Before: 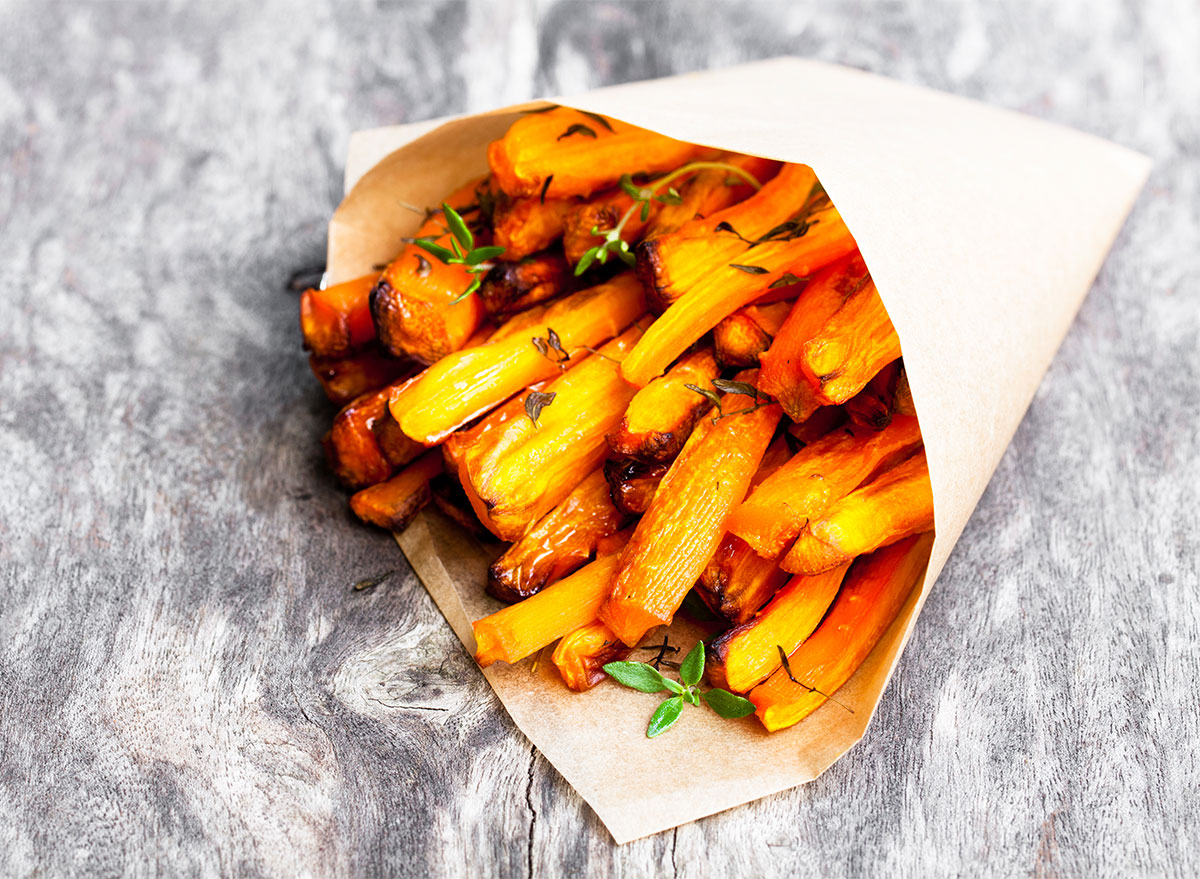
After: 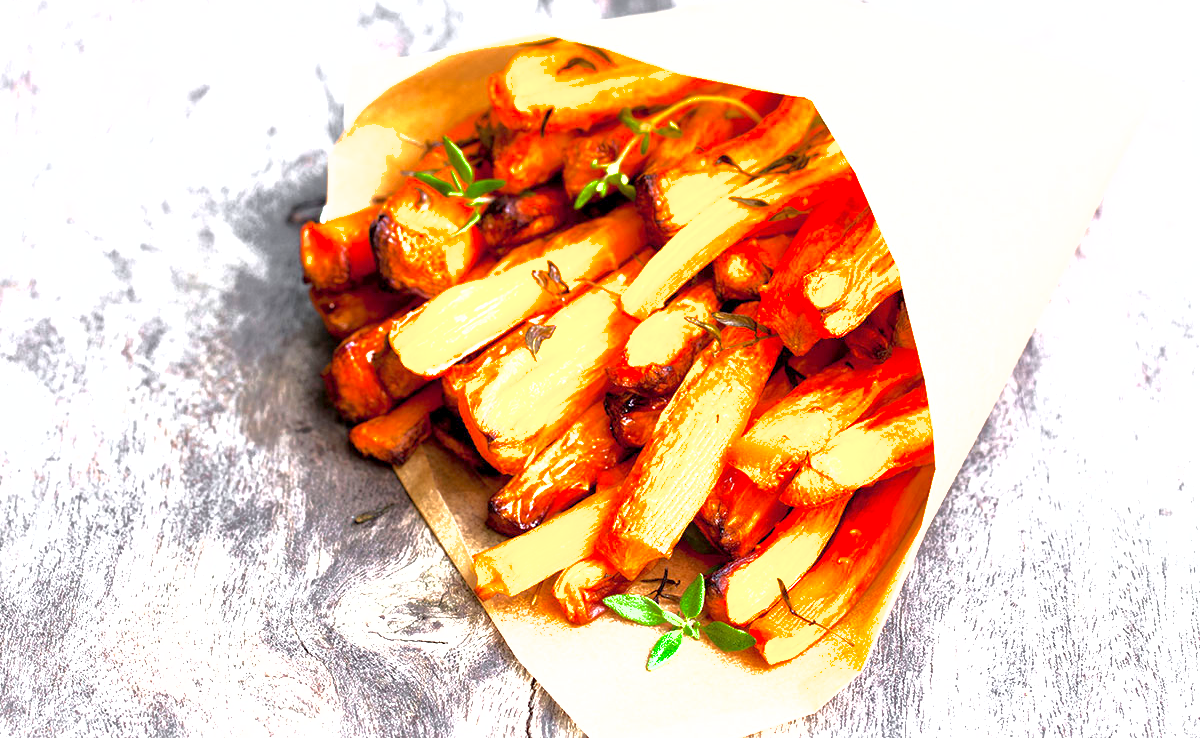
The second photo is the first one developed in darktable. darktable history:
crop: top 7.625%, bottom 8.027%
exposure: black level correction 0.001, exposure 1.129 EV, compensate exposure bias true, compensate highlight preservation false
shadows and highlights: on, module defaults
